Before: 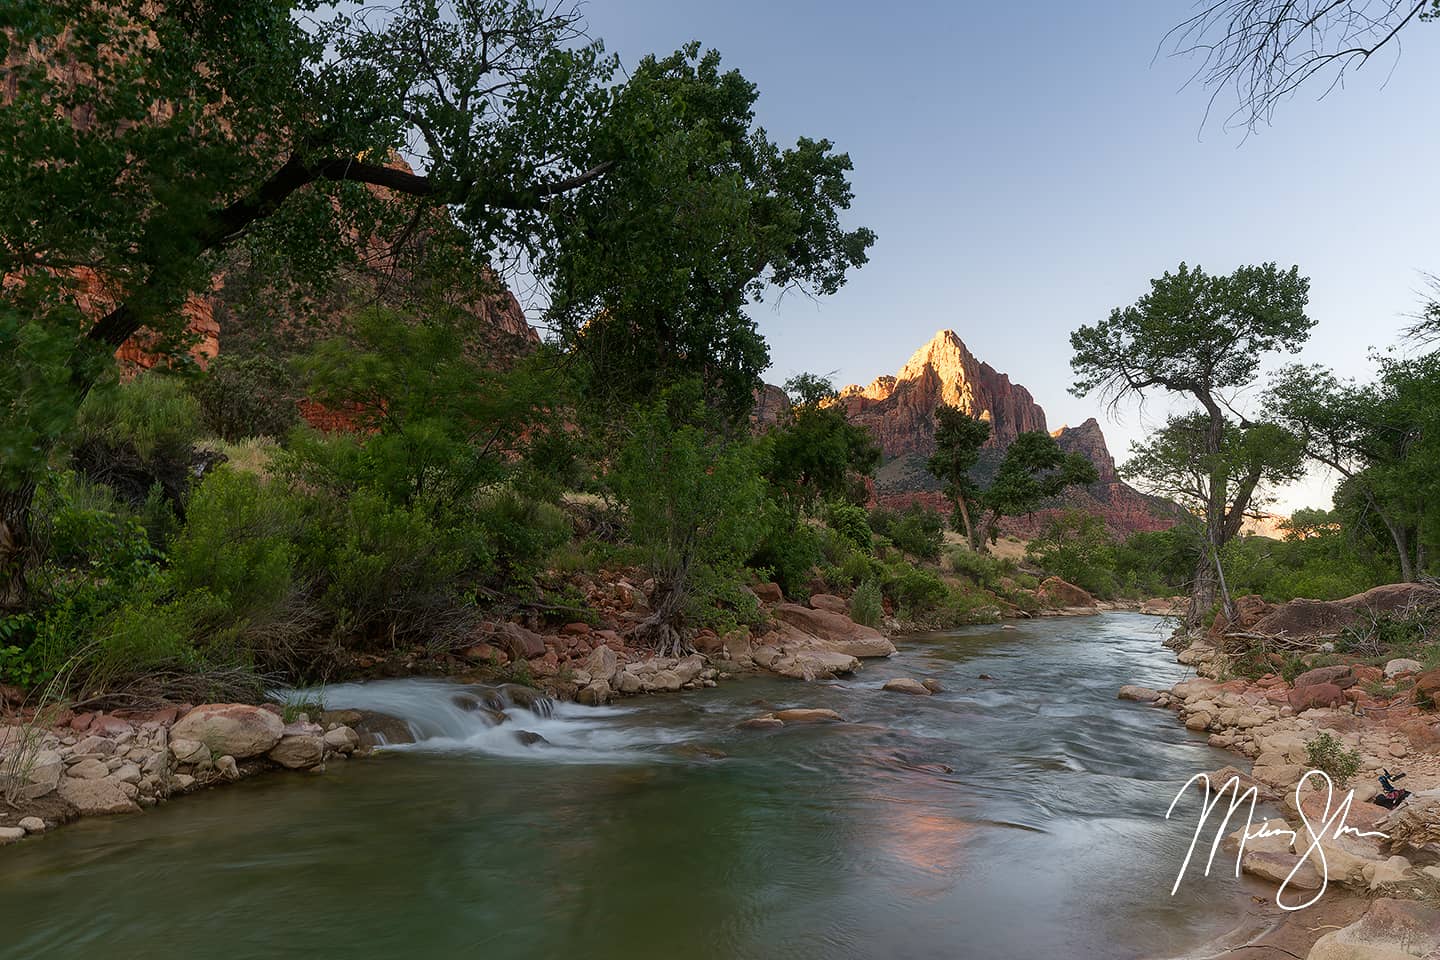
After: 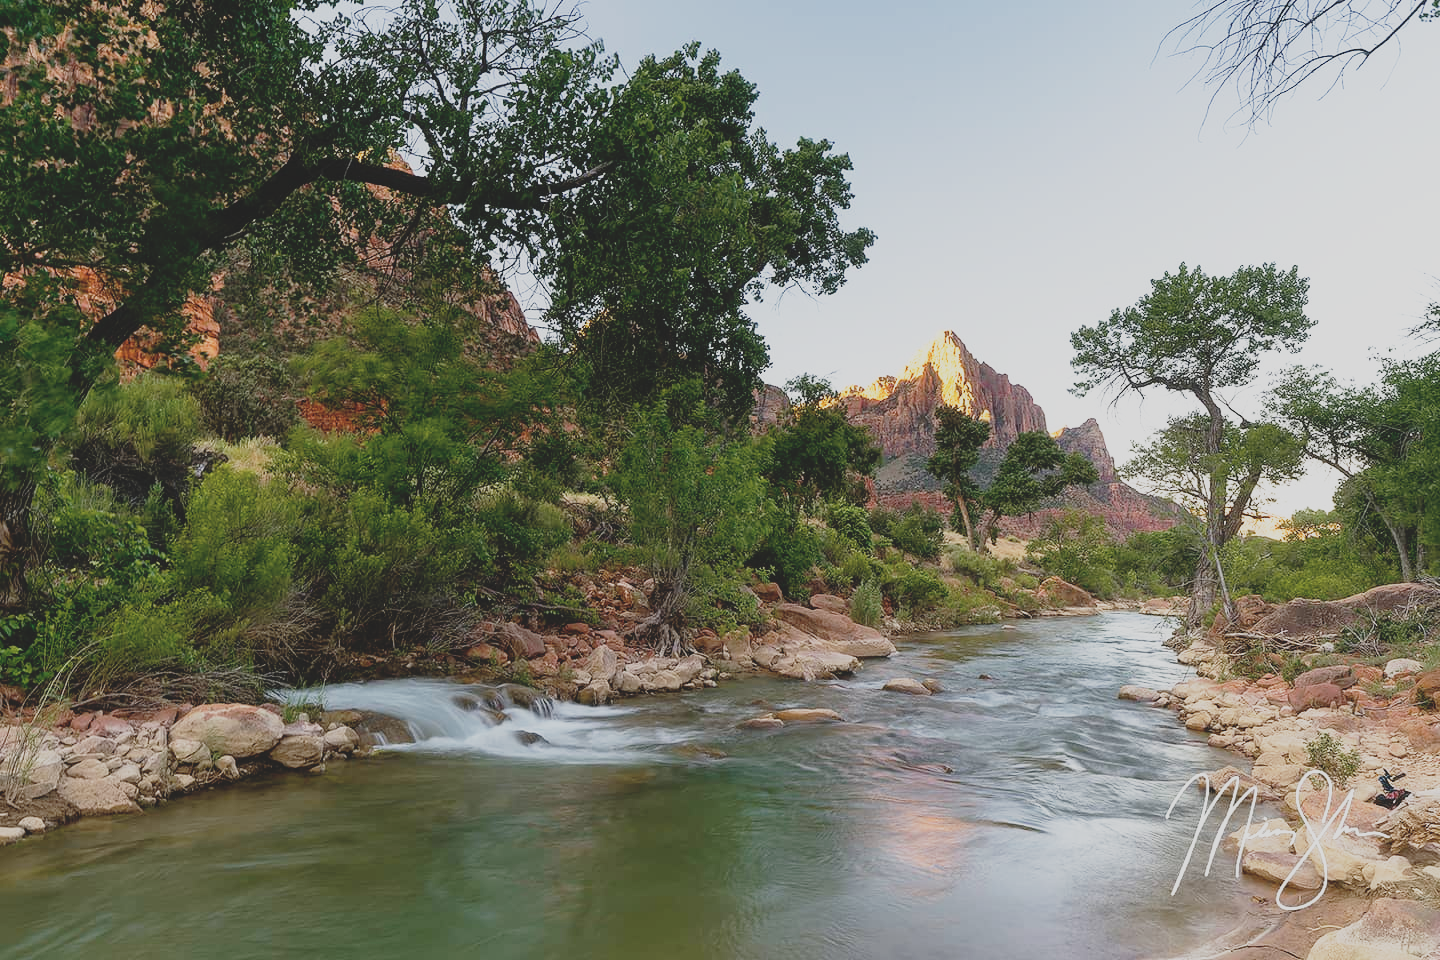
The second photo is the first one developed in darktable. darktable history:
color balance rgb: perceptual saturation grading › global saturation 30.867%
contrast brightness saturation: contrast -0.269, saturation -0.43
base curve: curves: ch0 [(0, 0) (0.012, 0.01) (0.073, 0.168) (0.31, 0.711) (0.645, 0.957) (1, 1)], preserve colors none
